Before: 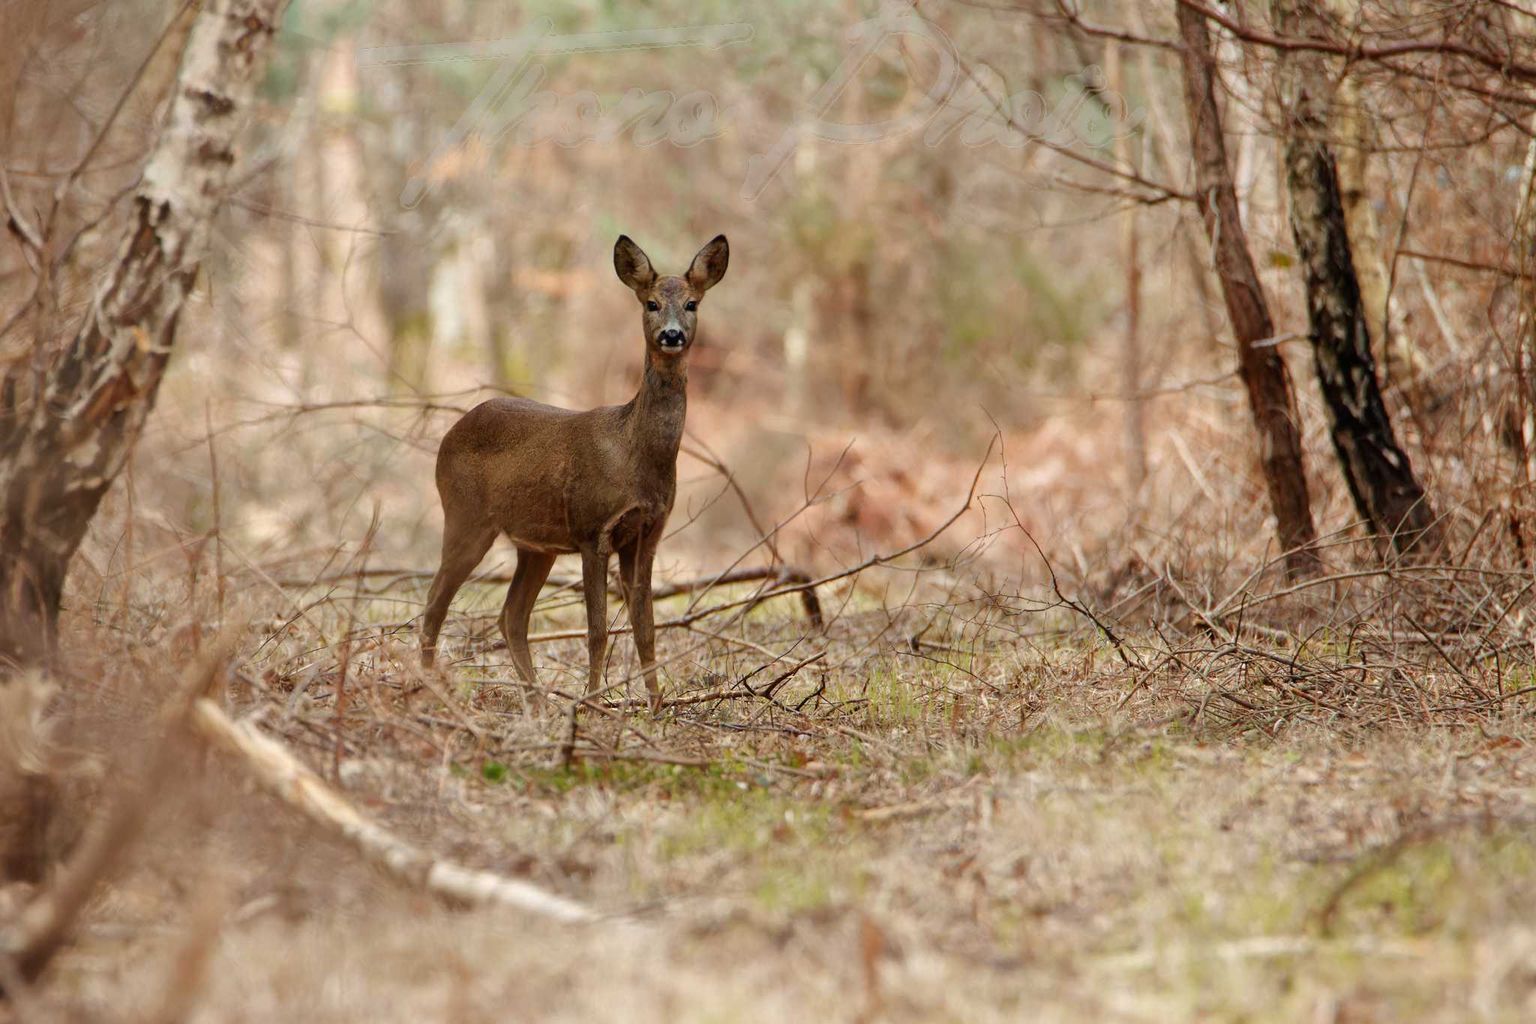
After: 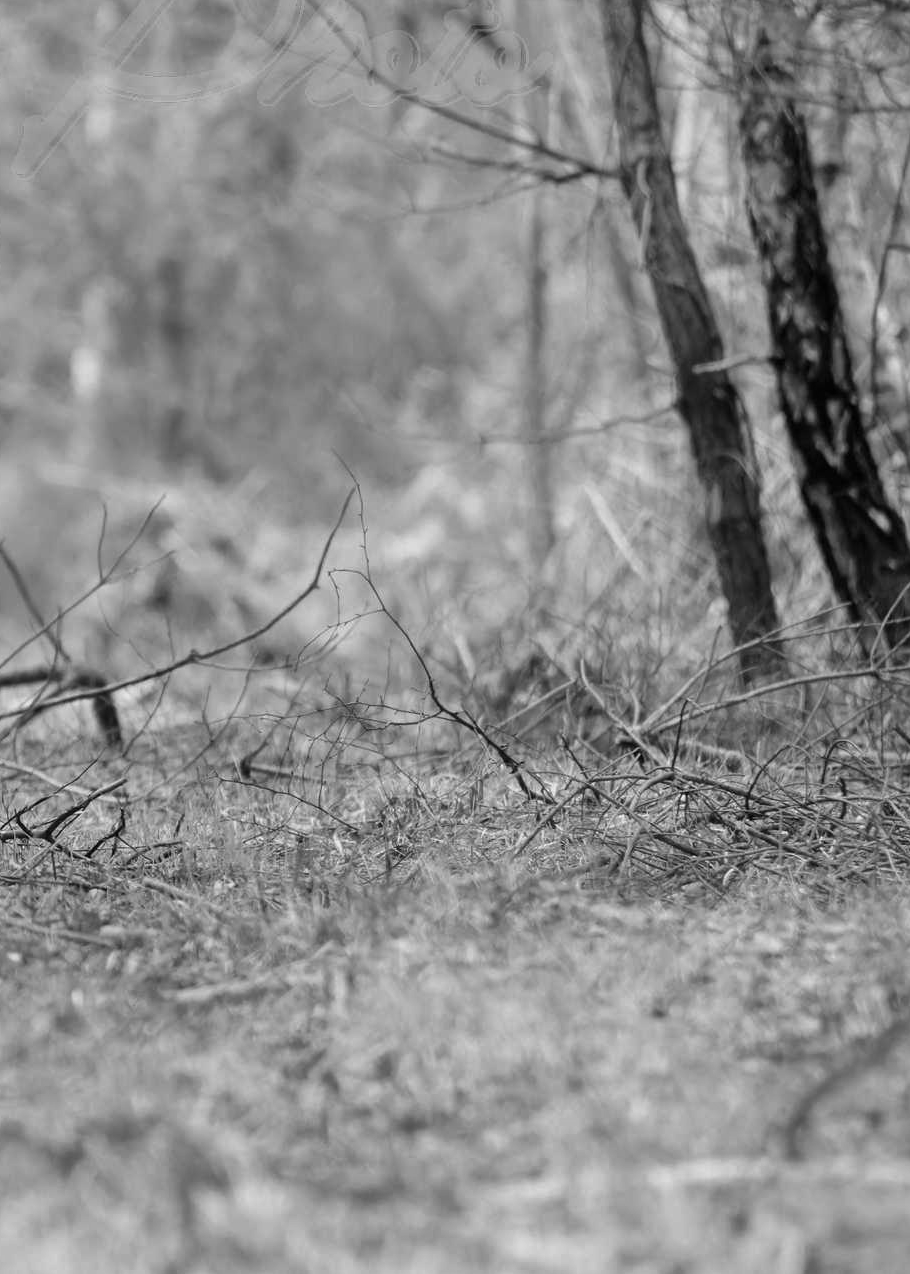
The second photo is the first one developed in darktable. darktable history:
tone equalizer: -7 EV 0.13 EV, smoothing diameter 25%, edges refinement/feathering 10, preserve details guided filter
contrast brightness saturation: saturation -1
shadows and highlights: low approximation 0.01, soften with gaussian
crop: left 47.628%, top 6.643%, right 7.874%
